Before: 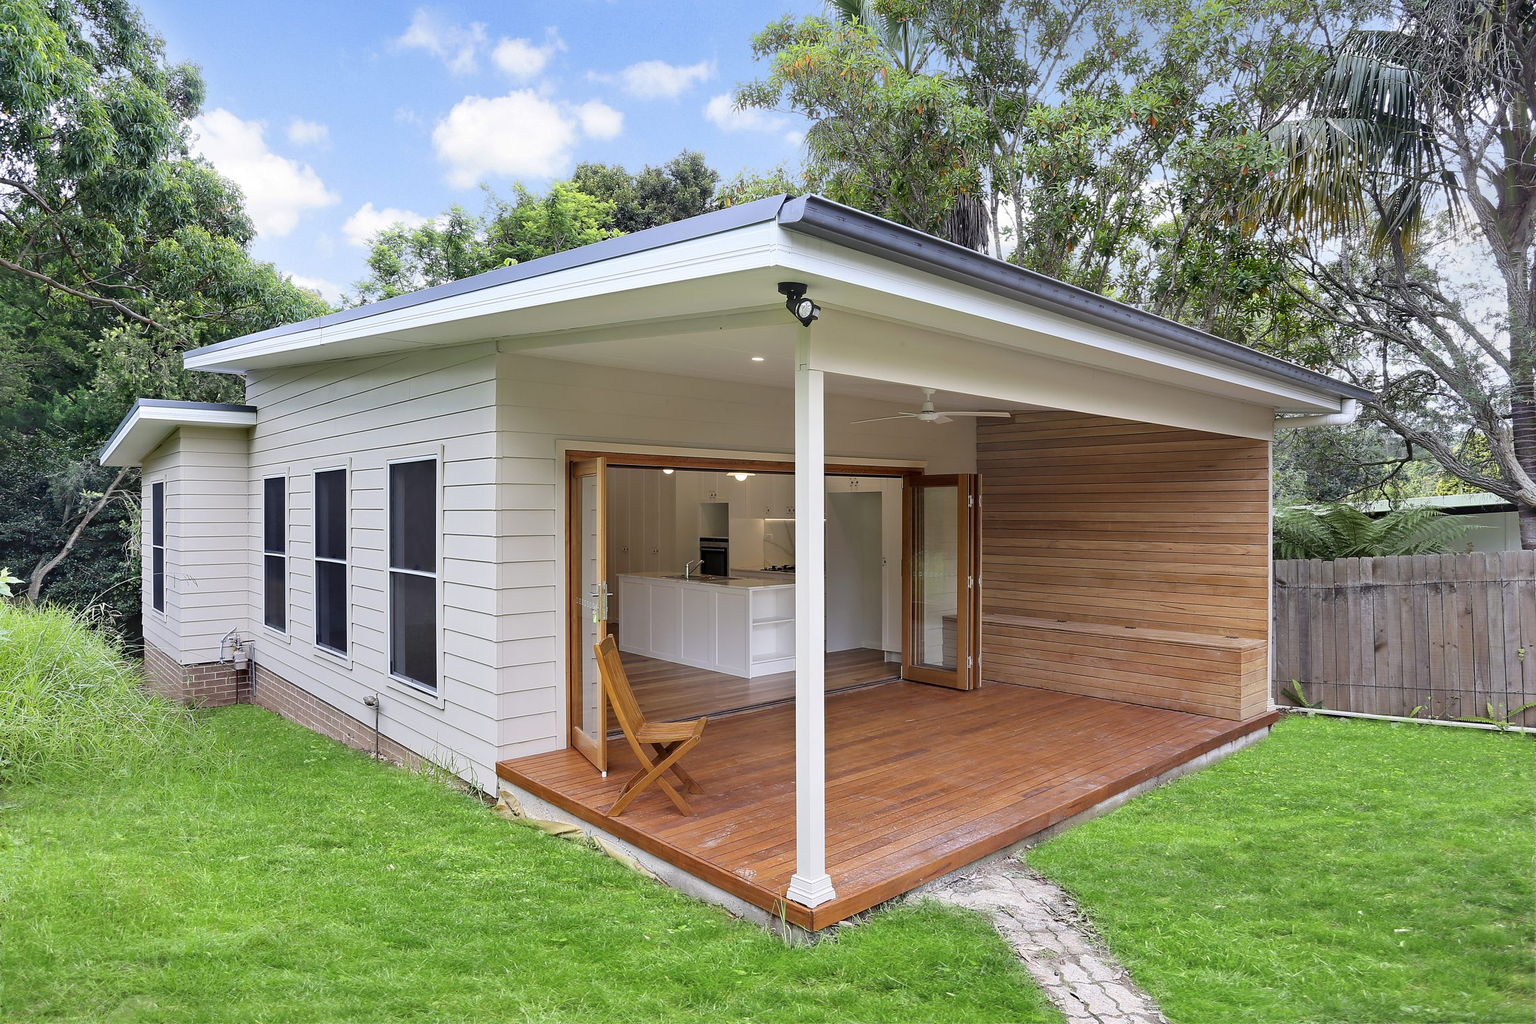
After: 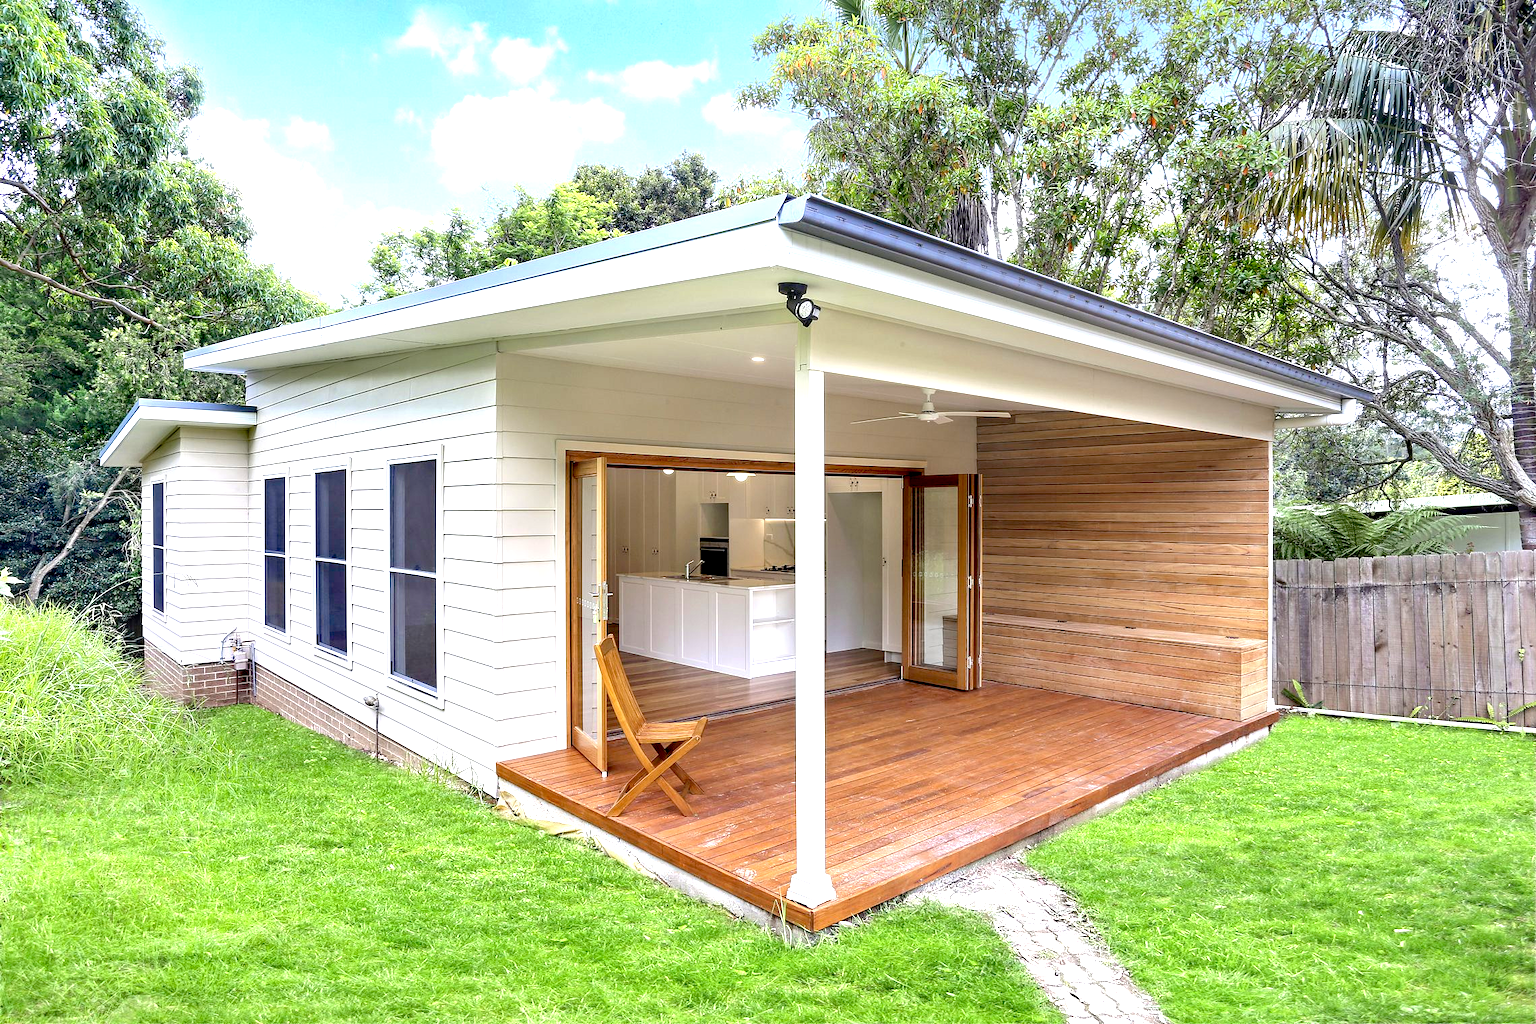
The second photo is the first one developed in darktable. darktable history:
color zones: curves: ch1 [(0.25, 0.5) (0.747, 0.71)]
exposure: black level correction 0.01, exposure 1 EV, compensate highlight preservation false
local contrast: on, module defaults
